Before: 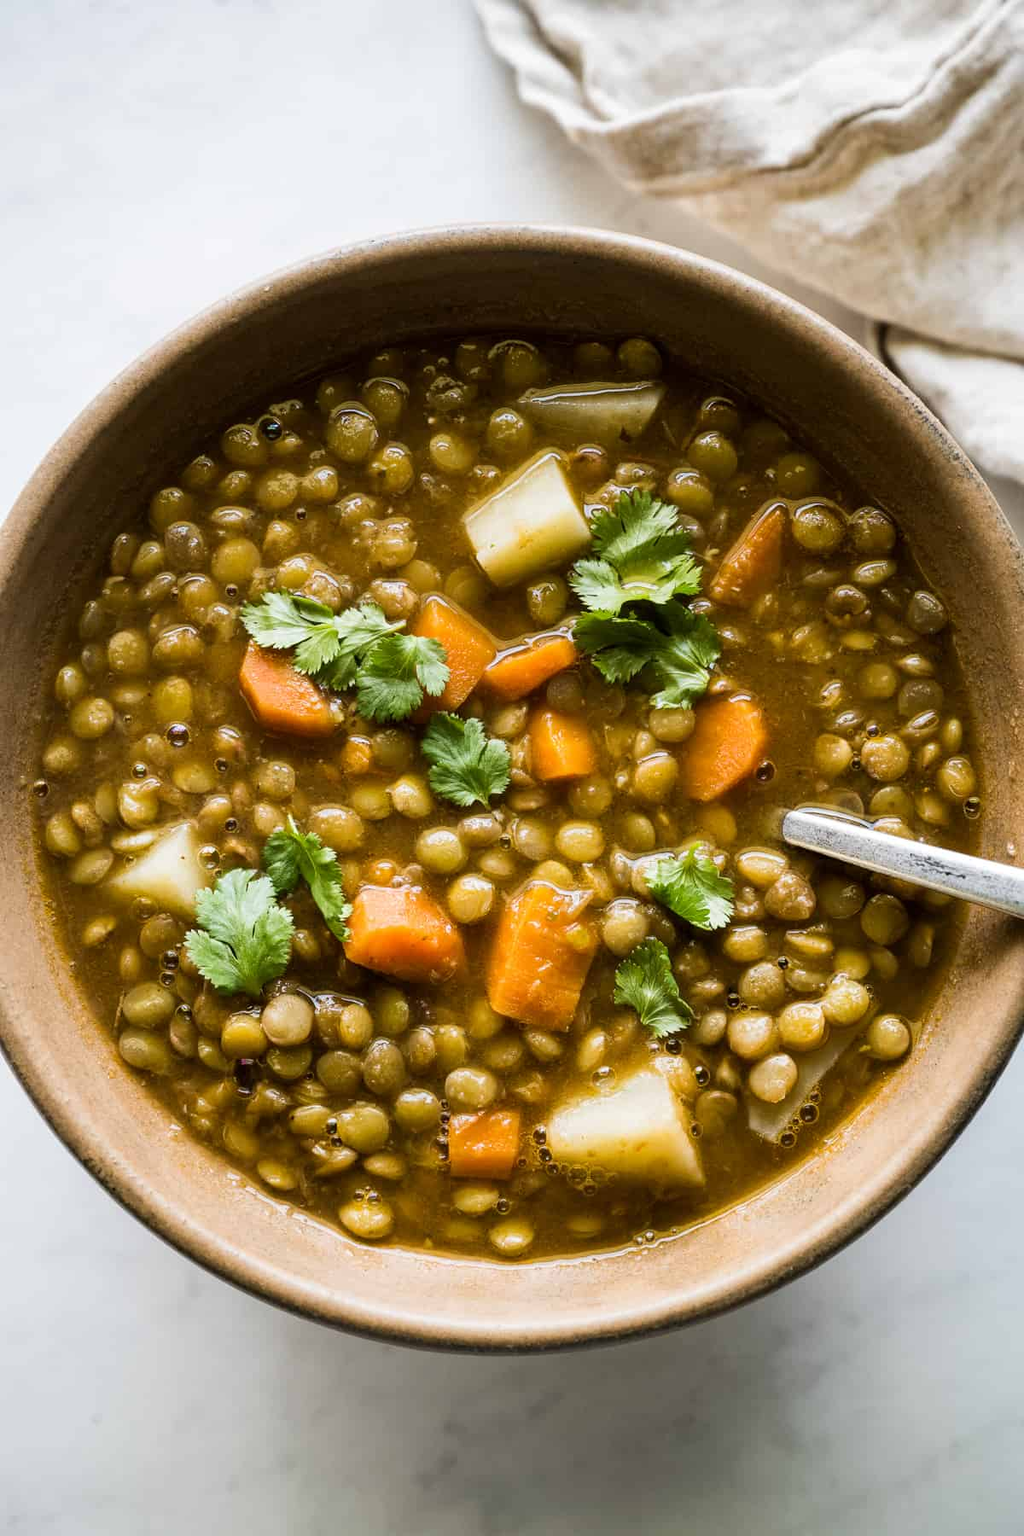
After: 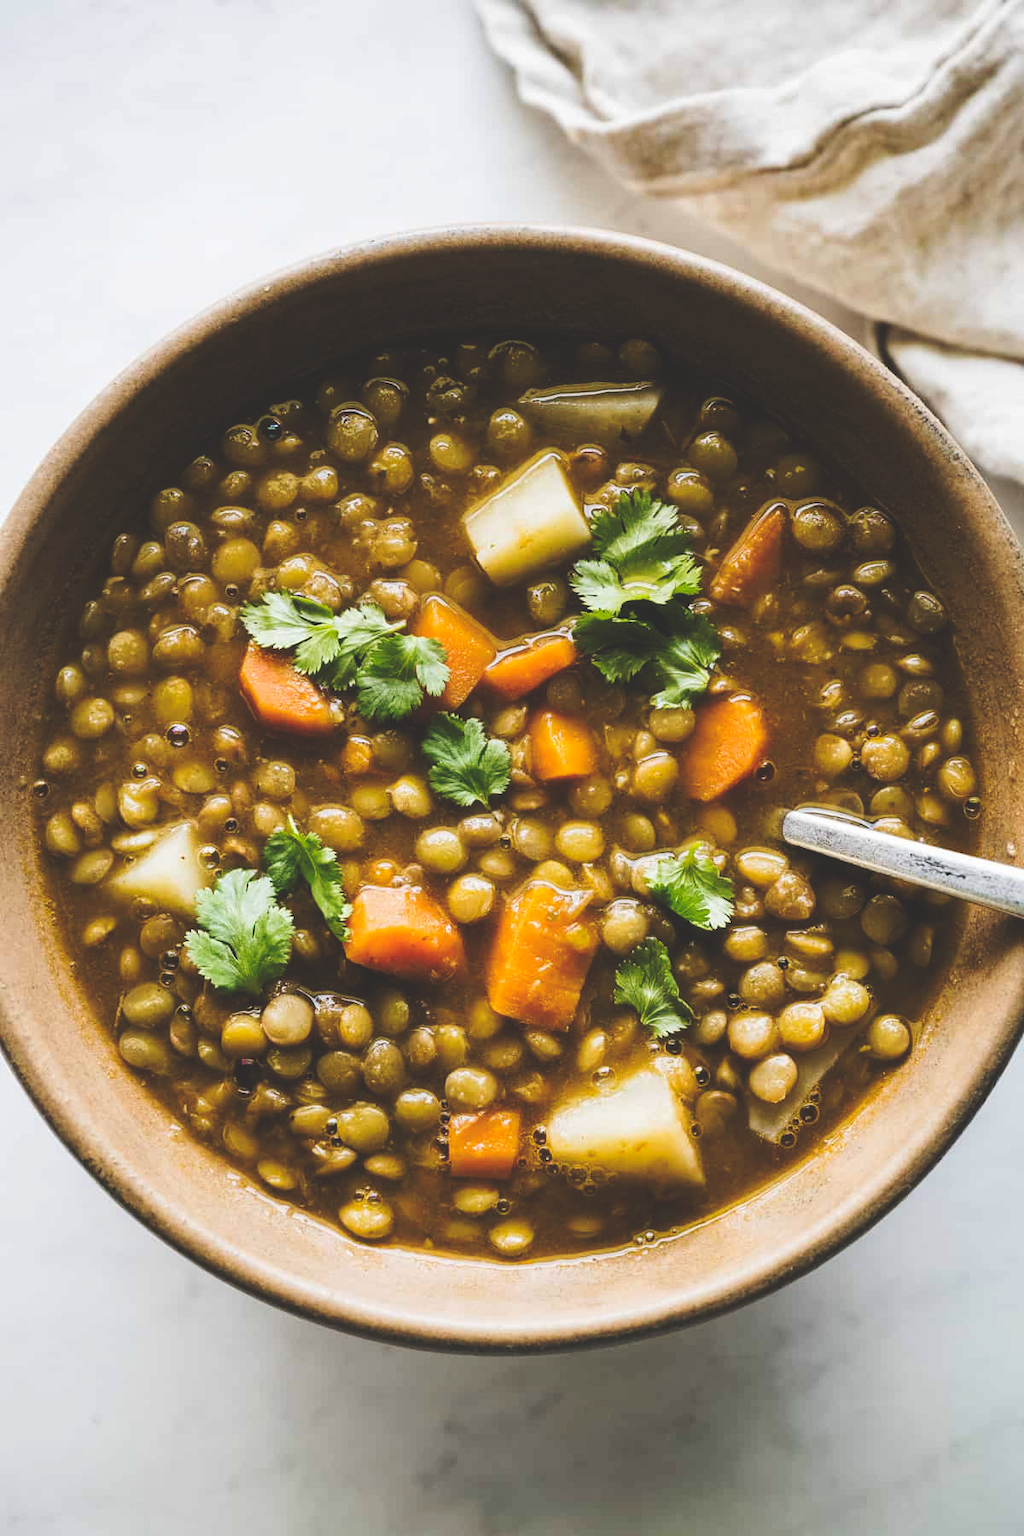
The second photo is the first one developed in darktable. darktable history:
exposure: black level correction -0.023, exposure -0.031 EV, compensate highlight preservation false
tone curve: curves: ch0 [(0, 0) (0.003, 0.161) (0.011, 0.161) (0.025, 0.161) (0.044, 0.161) (0.069, 0.161) (0.1, 0.161) (0.136, 0.163) (0.177, 0.179) (0.224, 0.207) (0.277, 0.243) (0.335, 0.292) (0.399, 0.361) (0.468, 0.452) (0.543, 0.547) (0.623, 0.638) (0.709, 0.731) (0.801, 0.826) (0.898, 0.911) (1, 1)], preserve colors none
